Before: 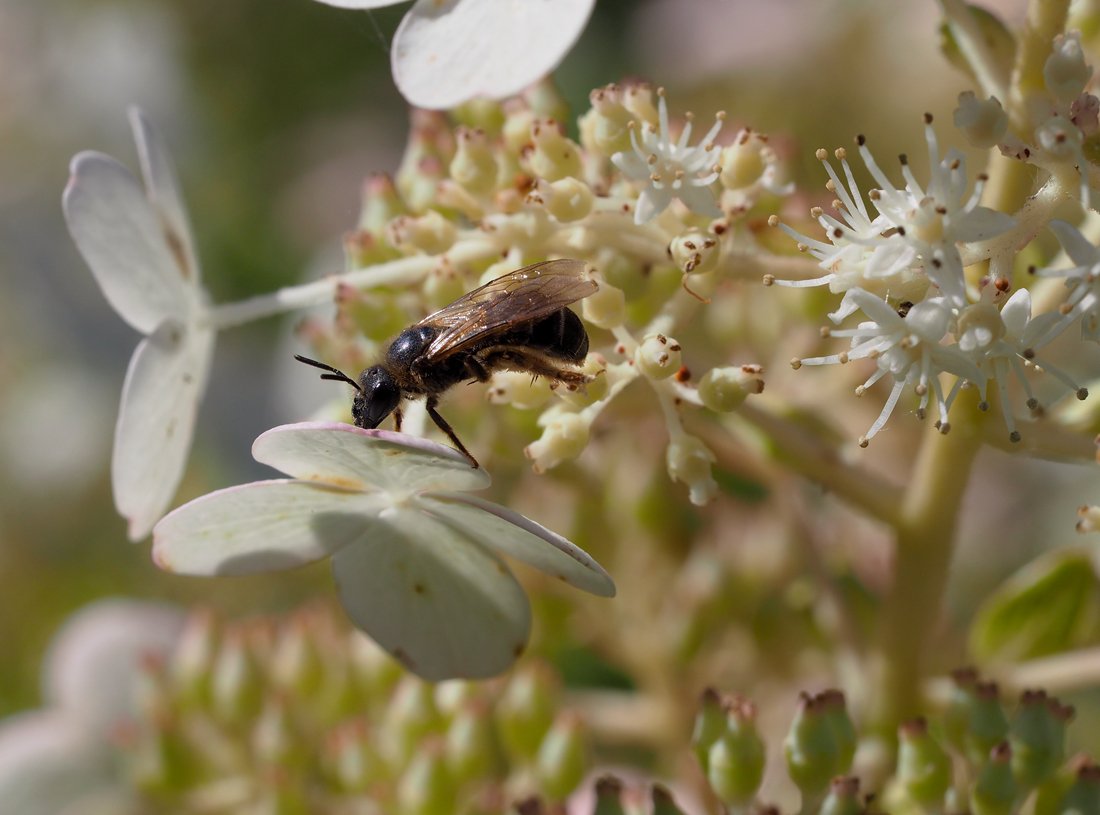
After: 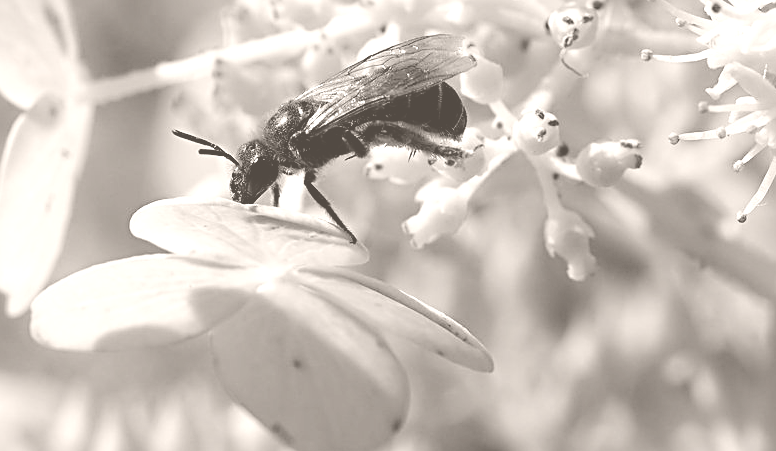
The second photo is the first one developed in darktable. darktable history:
exposure: exposure -0.116 EV, compensate exposure bias true, compensate highlight preservation false
crop: left 11.123%, top 27.61%, right 18.3%, bottom 17.034%
filmic rgb: black relative exposure -7.65 EV, white relative exposure 4.56 EV, hardness 3.61
colorize: hue 34.49°, saturation 35.33%, source mix 100%, lightness 55%, version 1
sharpen: radius 2.767
white balance: red 0.926, green 1.003, blue 1.133
